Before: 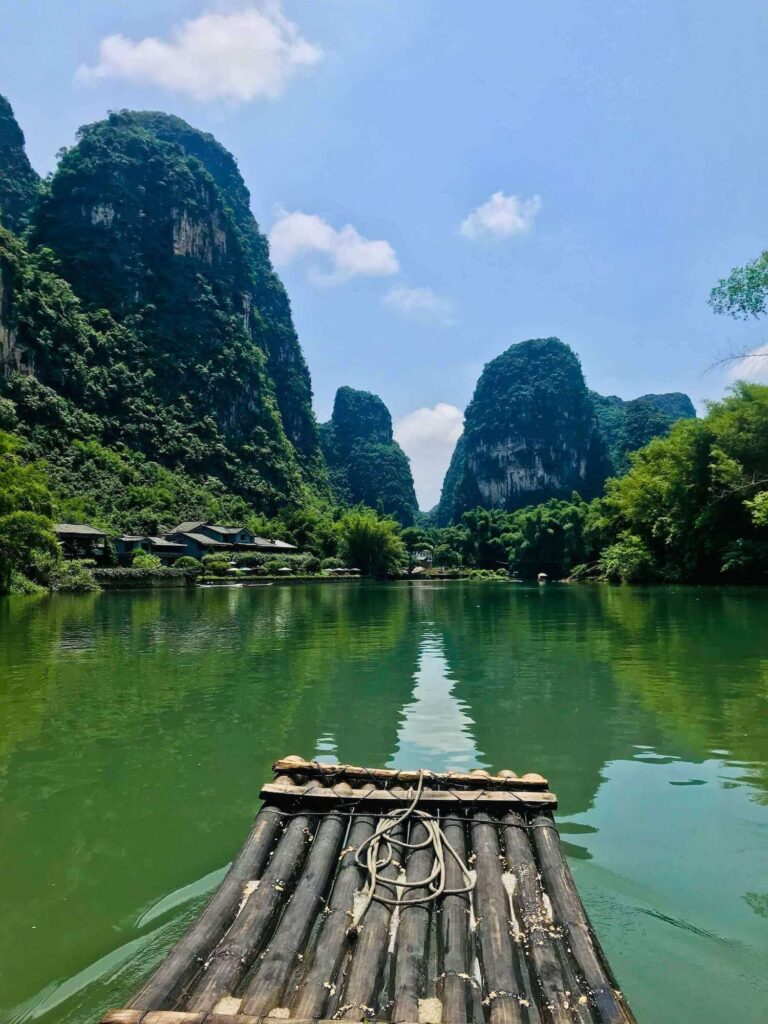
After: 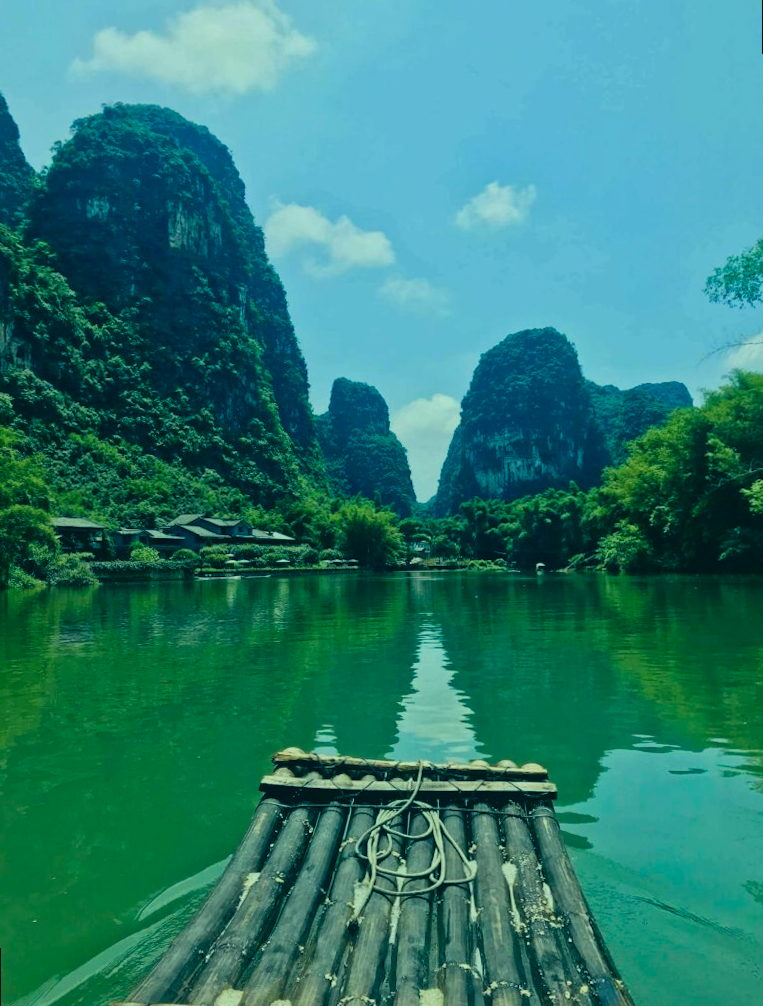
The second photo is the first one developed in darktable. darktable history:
rotate and perspective: rotation -0.45°, automatic cropping original format, crop left 0.008, crop right 0.992, crop top 0.012, crop bottom 0.988
color balance: contrast -15%
color correction: highlights a* -20.08, highlights b* 9.8, shadows a* -20.4, shadows b* -10.76
